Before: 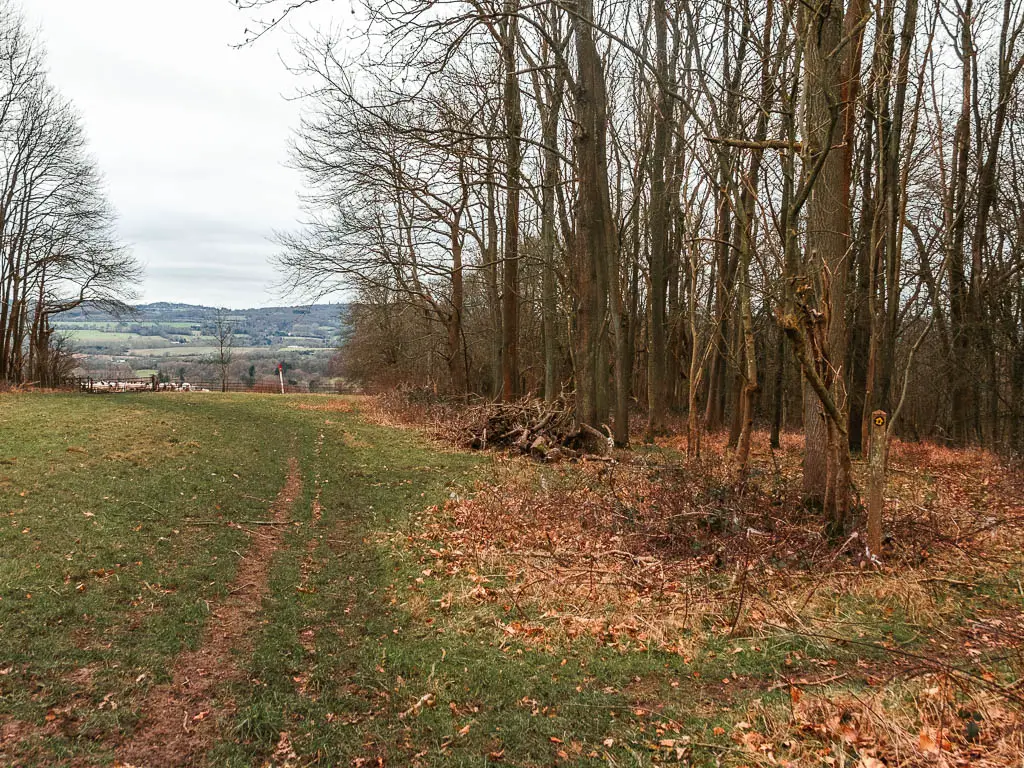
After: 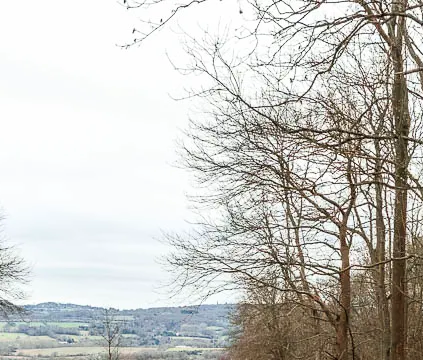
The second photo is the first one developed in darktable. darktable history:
tone curve: curves: ch0 [(0, 0) (0.004, 0.001) (0.133, 0.151) (0.325, 0.399) (0.475, 0.579) (0.832, 0.902) (1, 1)], color space Lab, independent channels, preserve colors none
crop and rotate: left 11.027%, top 0.079%, right 47.646%, bottom 52.98%
